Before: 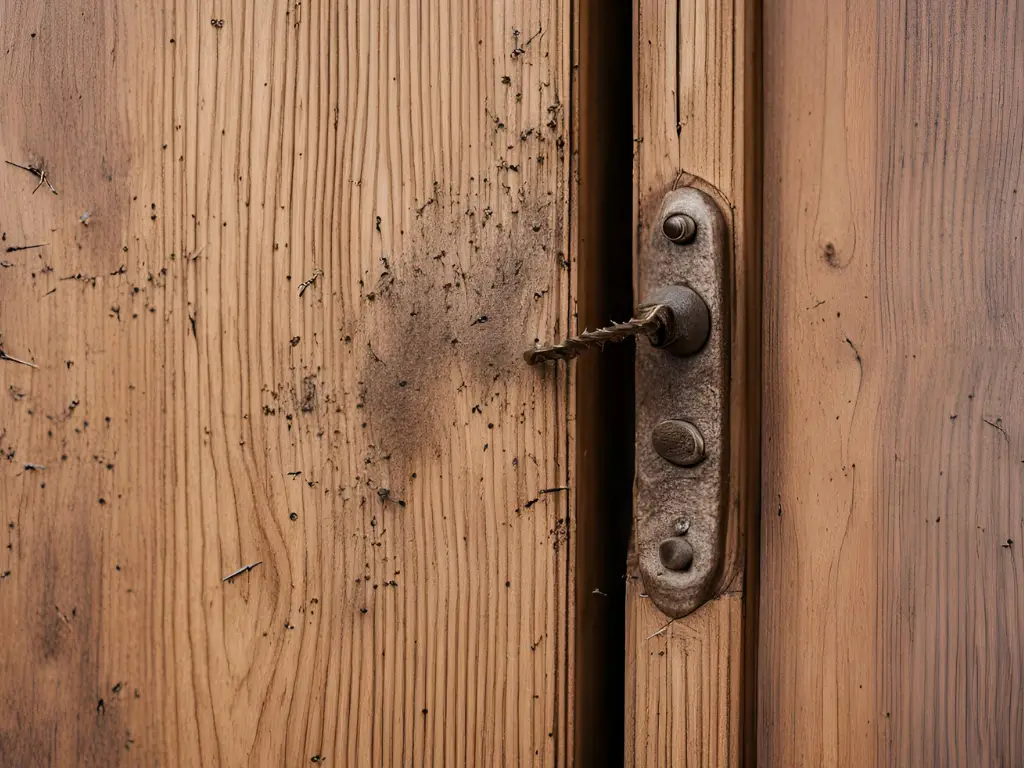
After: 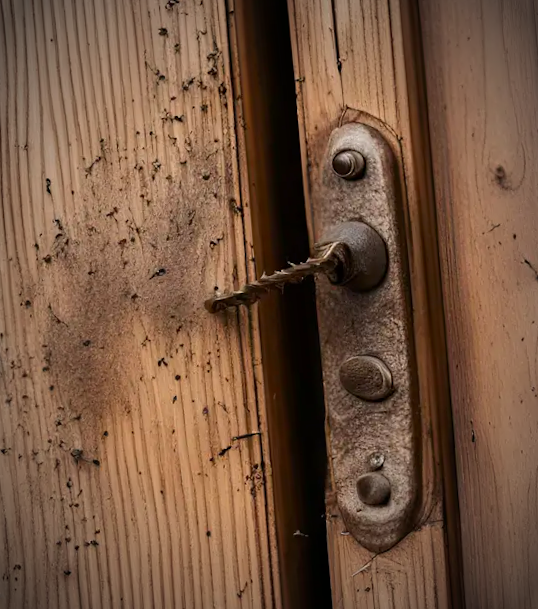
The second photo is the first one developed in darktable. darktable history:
contrast brightness saturation: contrast 0.04, saturation 0.16
vignetting: fall-off start 67.5%, fall-off radius 67.23%, brightness -0.813, automatic ratio true
crop: left 32.075%, top 10.976%, right 18.355%, bottom 17.596%
rotate and perspective: rotation -4.98°, automatic cropping off
